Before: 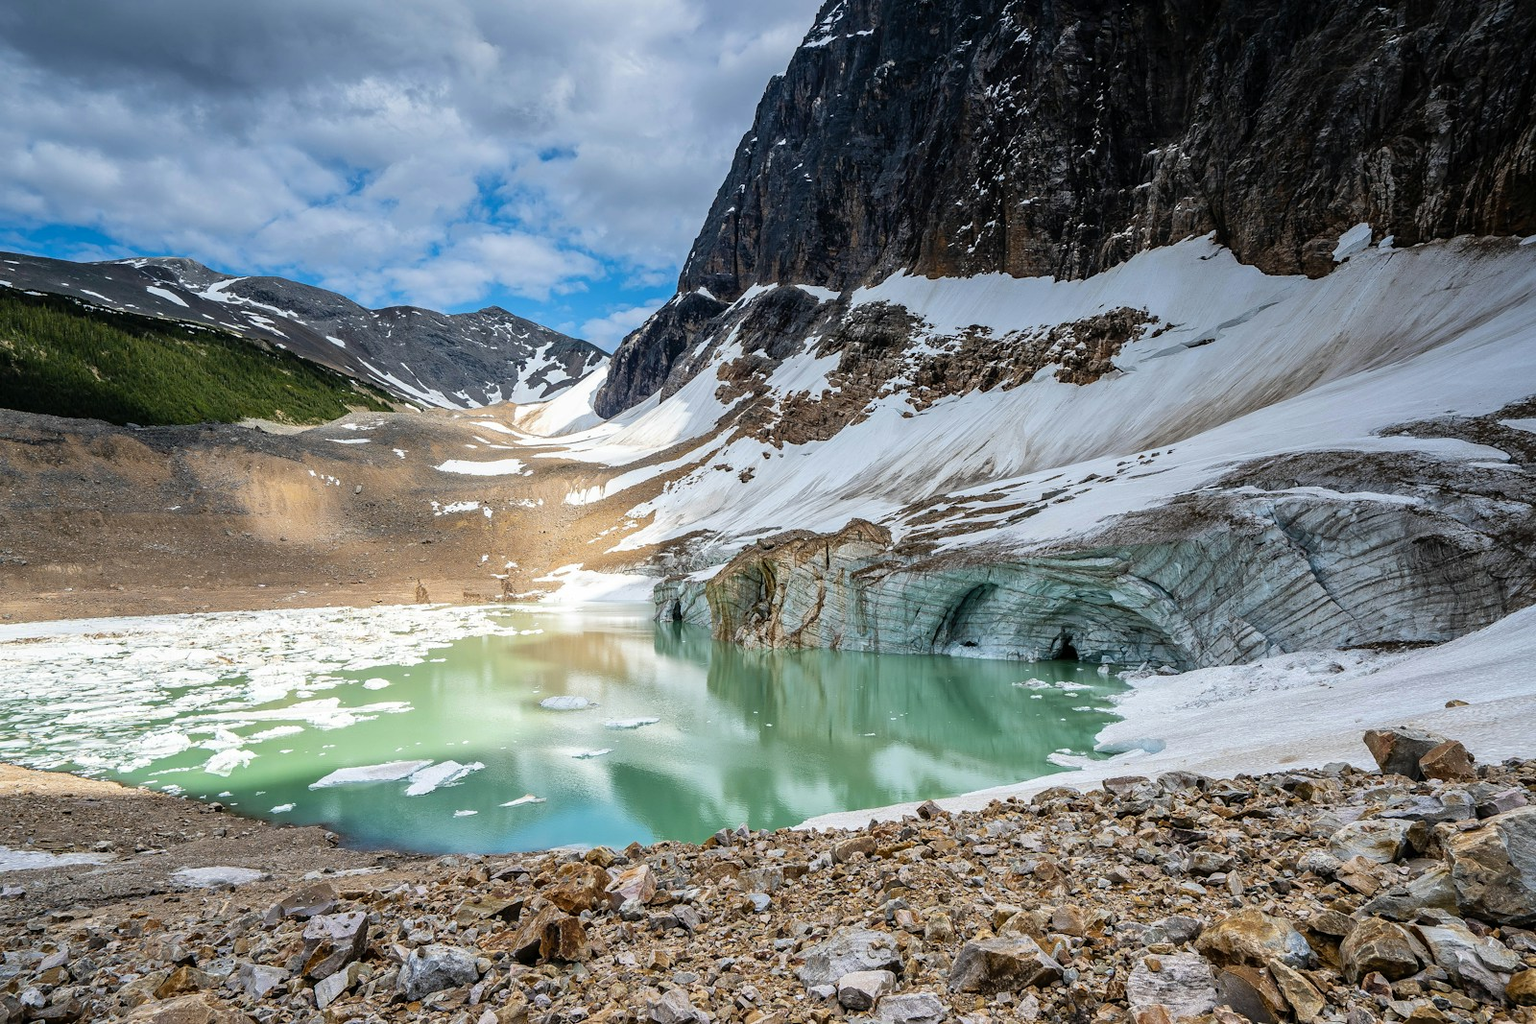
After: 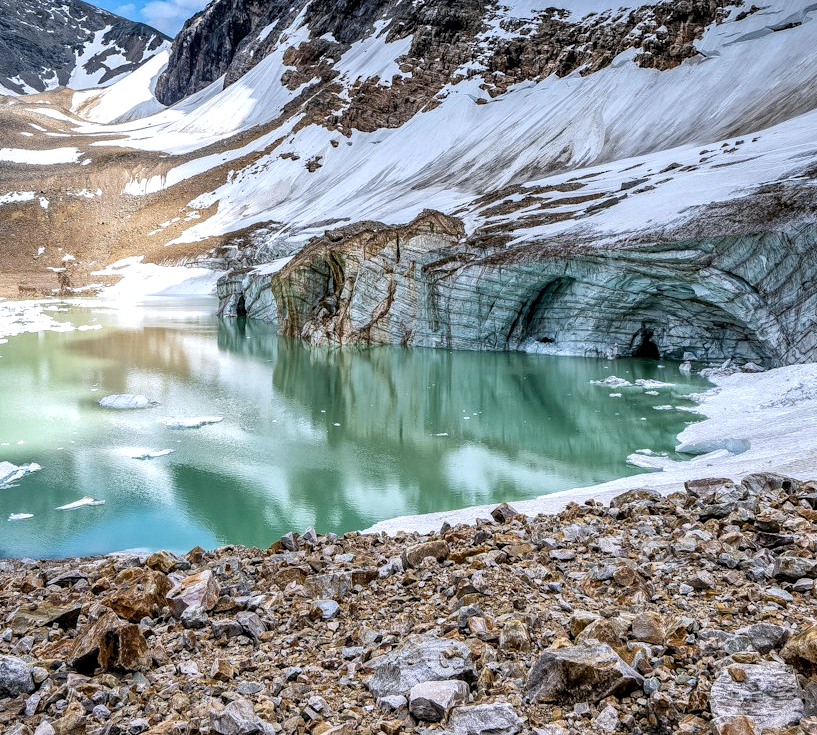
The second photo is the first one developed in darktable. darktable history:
crop and rotate: left 29.016%, top 31.094%, right 19.864%
local contrast: highlights 104%, shadows 98%, detail 199%, midtone range 0.2
color balance rgb: perceptual saturation grading › global saturation 0.039%
levels: mode automatic, levels [0.072, 0.414, 0.976]
color calibration: illuminant as shot in camera, x 0.358, y 0.373, temperature 4628.91 K
